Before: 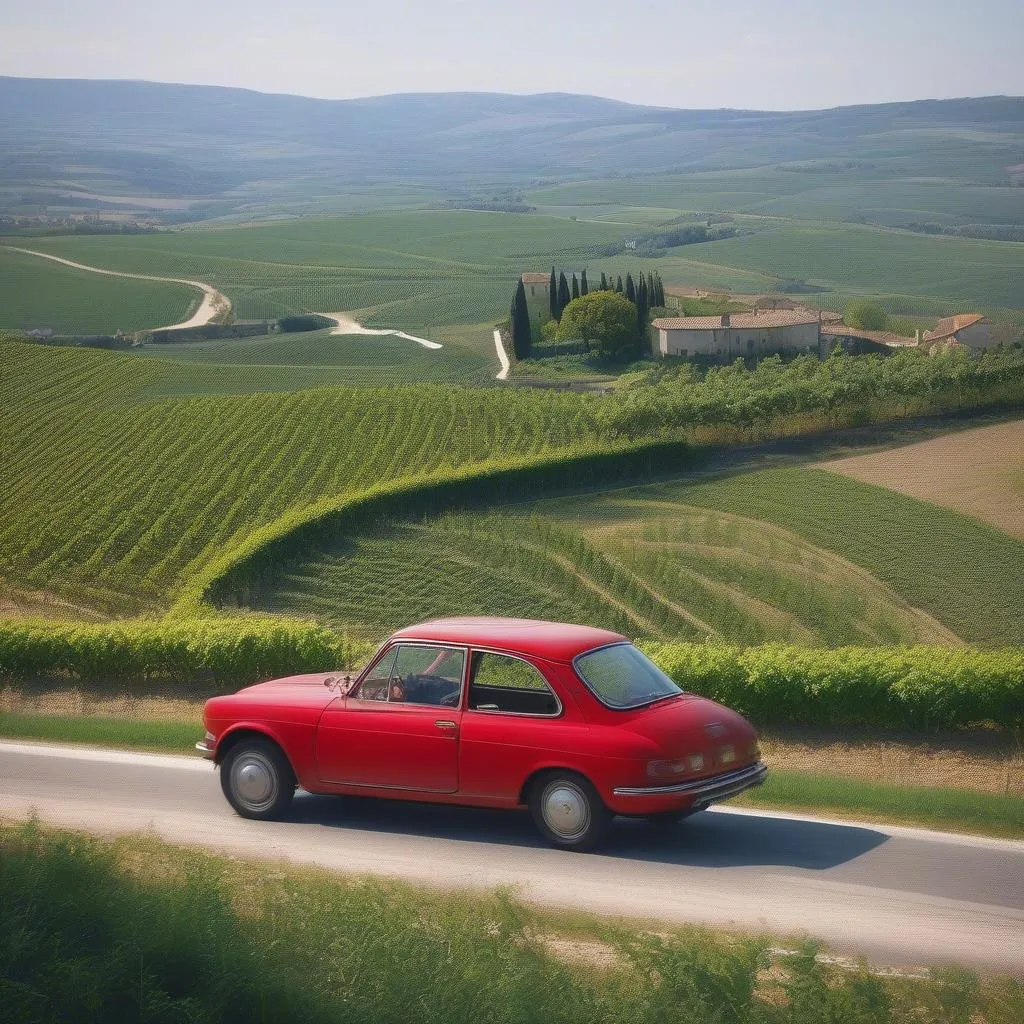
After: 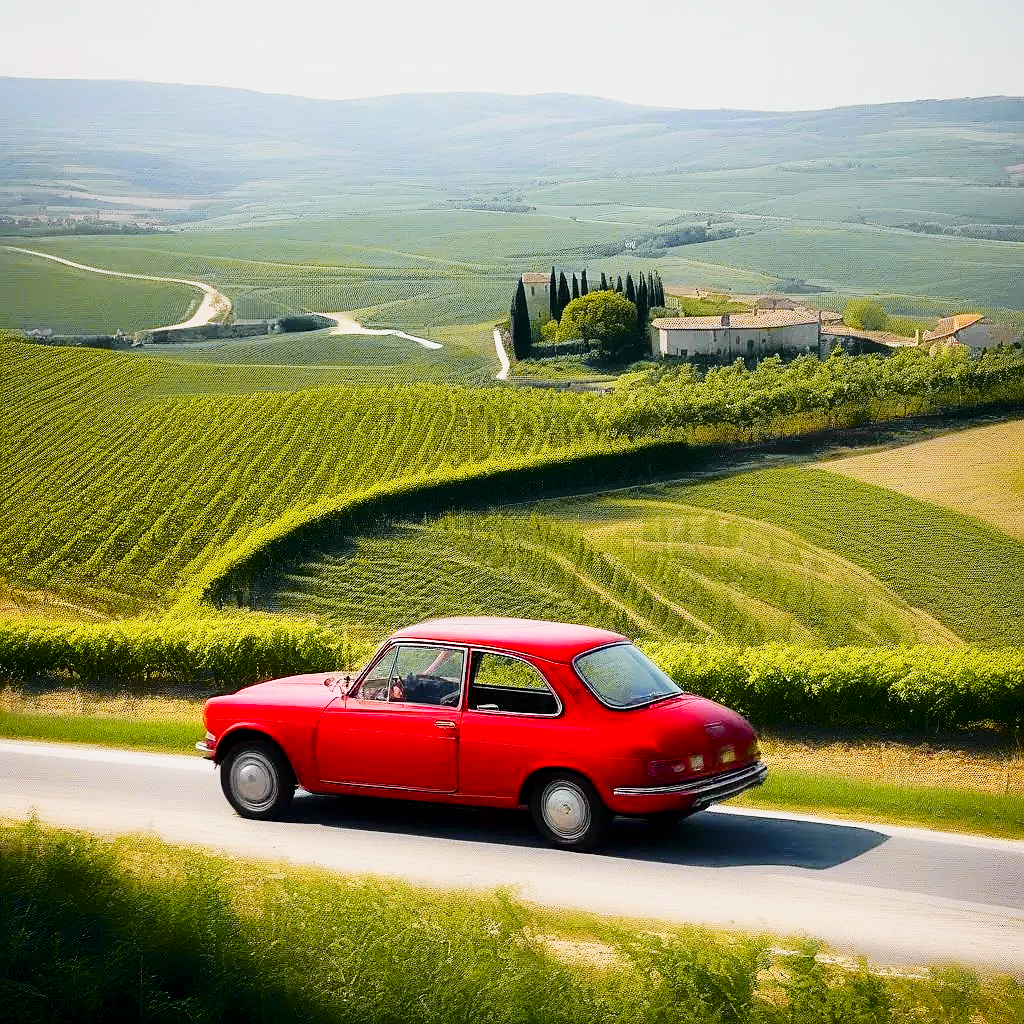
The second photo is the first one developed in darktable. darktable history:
tone curve: curves: ch0 [(0, 0) (0.168, 0.142) (0.359, 0.44) (0.469, 0.544) (0.634, 0.722) (0.858, 0.903) (1, 0.968)]; ch1 [(0, 0) (0.437, 0.453) (0.472, 0.47) (0.502, 0.502) (0.54, 0.534) (0.57, 0.592) (0.618, 0.66) (0.699, 0.749) (0.859, 0.919) (1, 1)]; ch2 [(0, 0) (0.33, 0.301) (0.421, 0.443) (0.476, 0.498) (0.505, 0.503) (0.547, 0.557) (0.586, 0.634) (0.608, 0.676) (1, 1)], color space Lab, independent channels, preserve colors none
sharpen: on, module defaults
base curve: curves: ch0 [(0, 0) (0.032, 0.025) (0.121, 0.166) (0.206, 0.329) (0.605, 0.79) (1, 1)], preserve colors none
exposure: black level correction 0.014, compensate highlight preservation false
